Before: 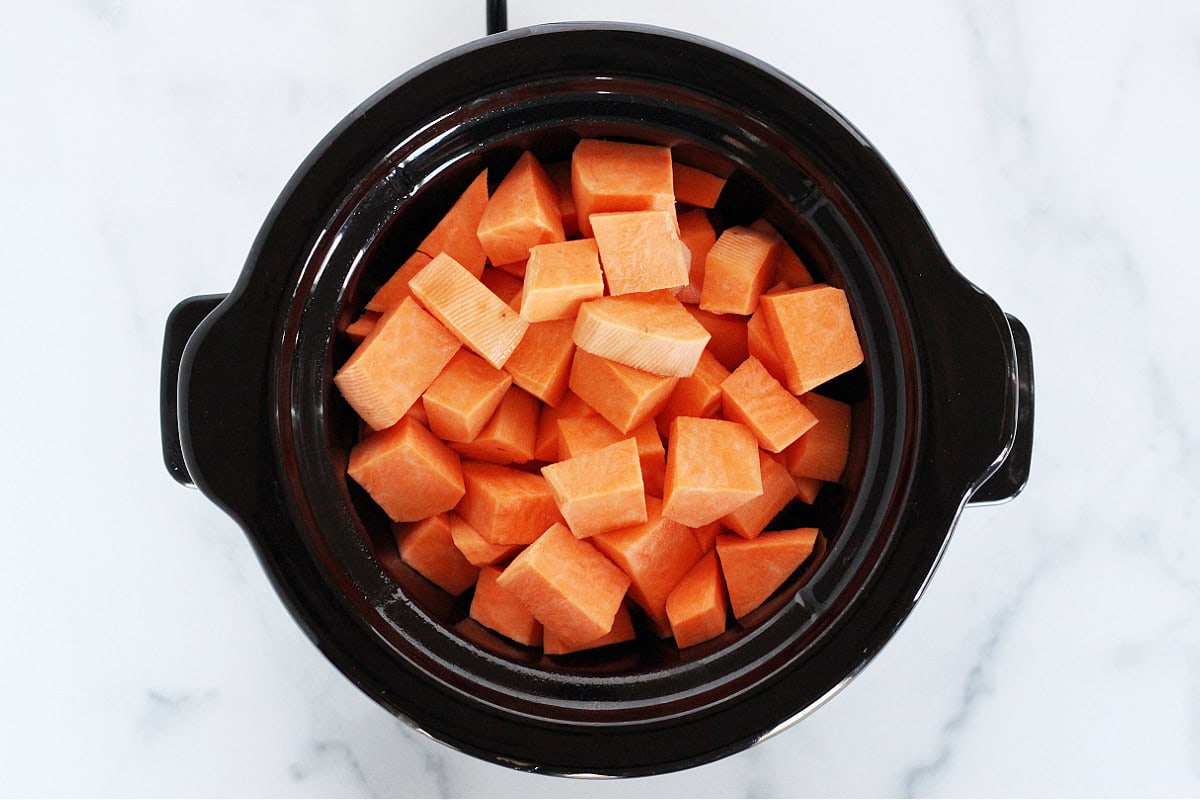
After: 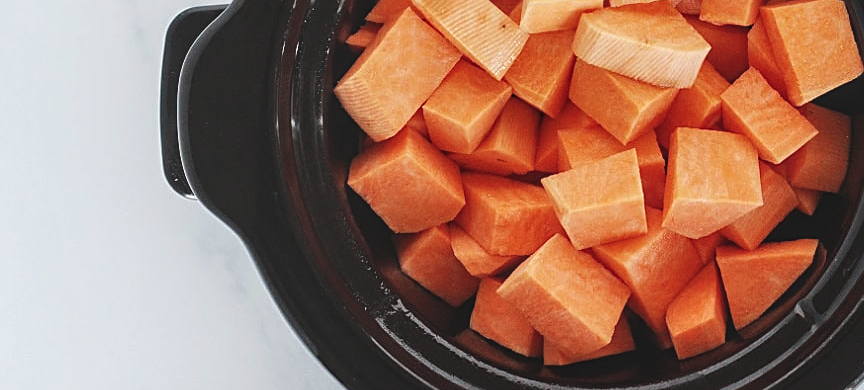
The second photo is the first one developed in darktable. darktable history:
exposure: black level correction -0.014, exposure -0.196 EV, compensate exposure bias true, compensate highlight preservation false
local contrast: on, module defaults
crop: top 36.142%, right 27.976%, bottom 15.095%
sharpen: radius 2.507, amount 0.319
